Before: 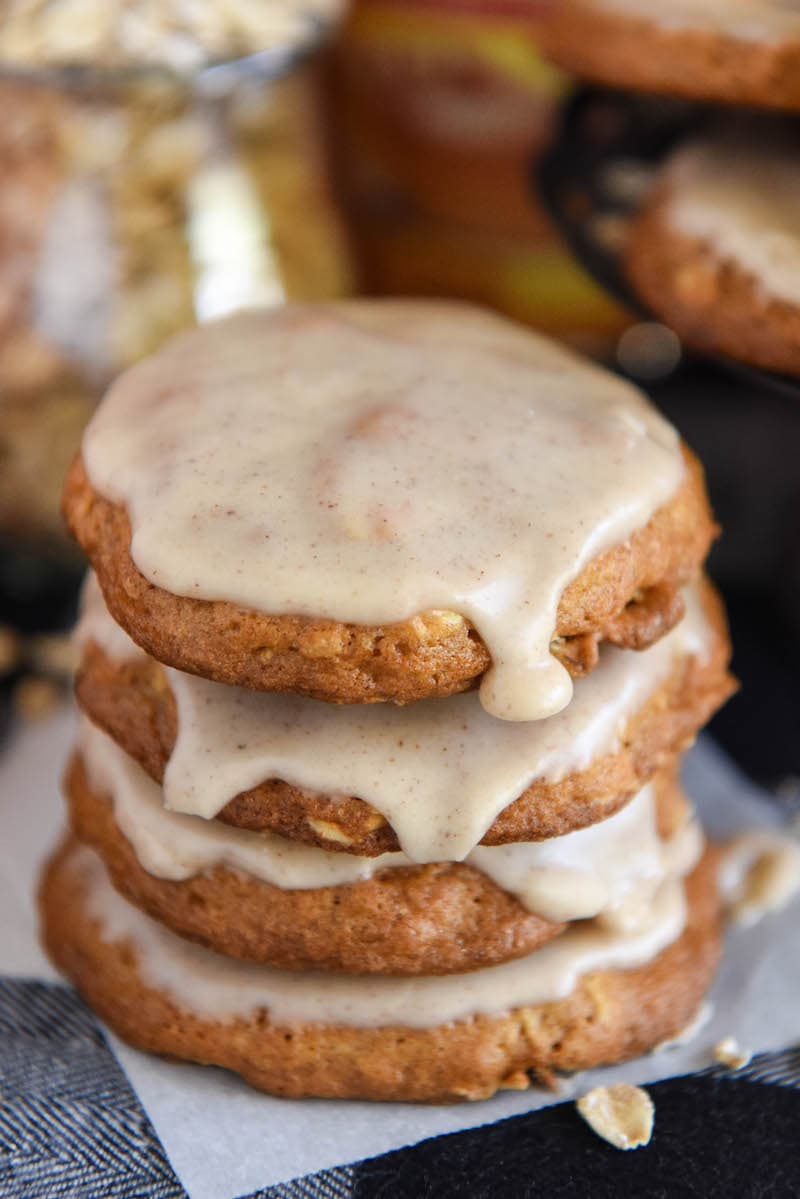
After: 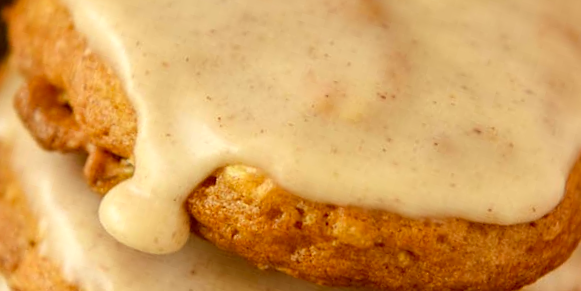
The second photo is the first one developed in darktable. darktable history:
crop and rotate: angle 16.12°, top 30.835%, bottom 35.653%
color correction: highlights a* 1.12, highlights b* 24.26, shadows a* 15.58, shadows b* 24.26
